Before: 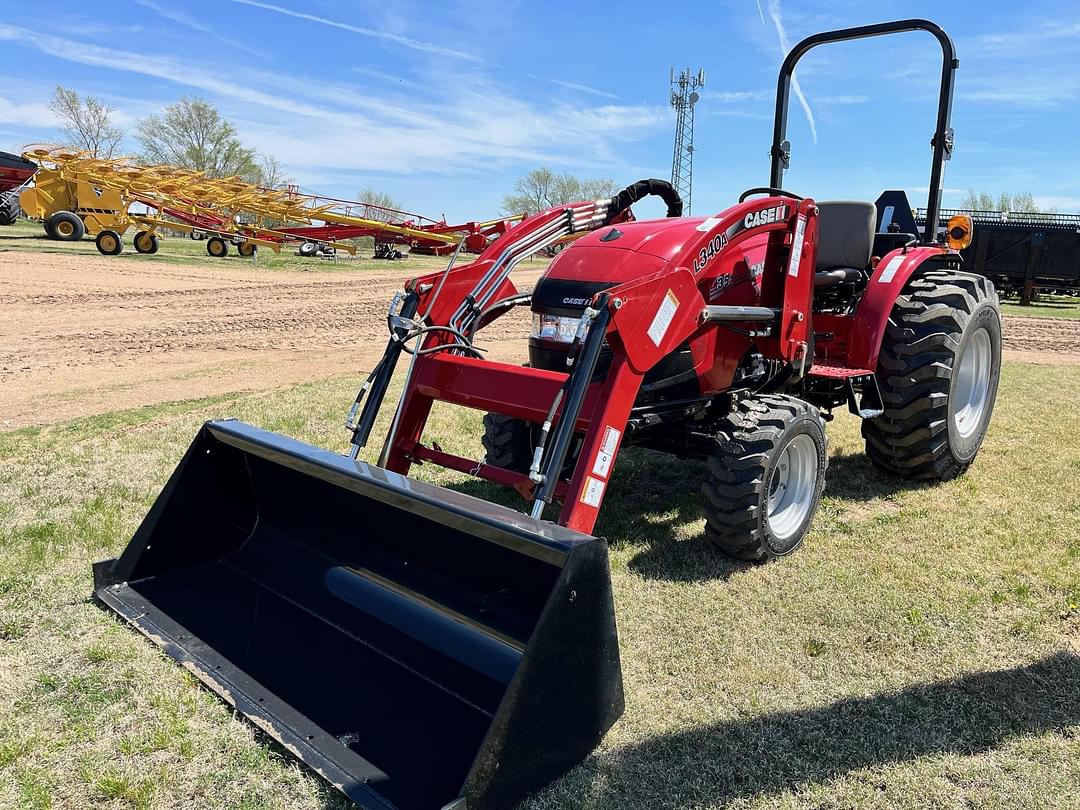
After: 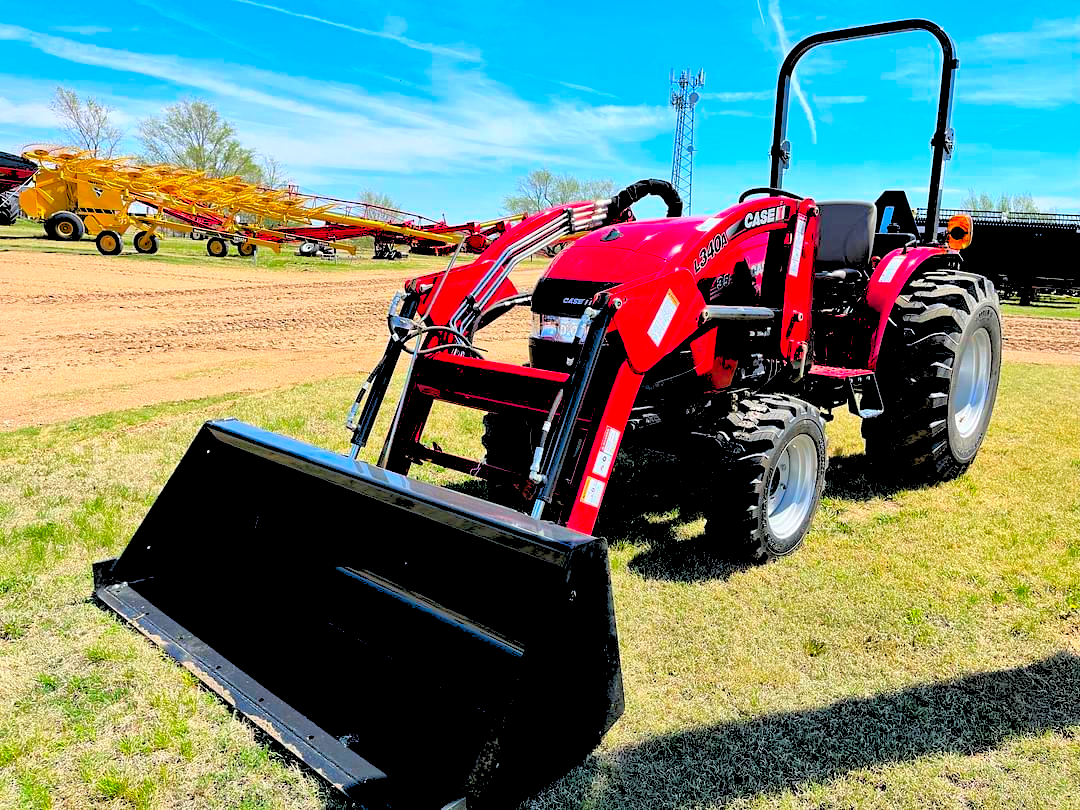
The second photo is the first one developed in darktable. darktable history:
color correction: saturation 1.8
local contrast: mode bilateral grid, contrast 20, coarseness 50, detail 120%, midtone range 0.2
rgb levels: levels [[0.027, 0.429, 0.996], [0, 0.5, 1], [0, 0.5, 1]]
